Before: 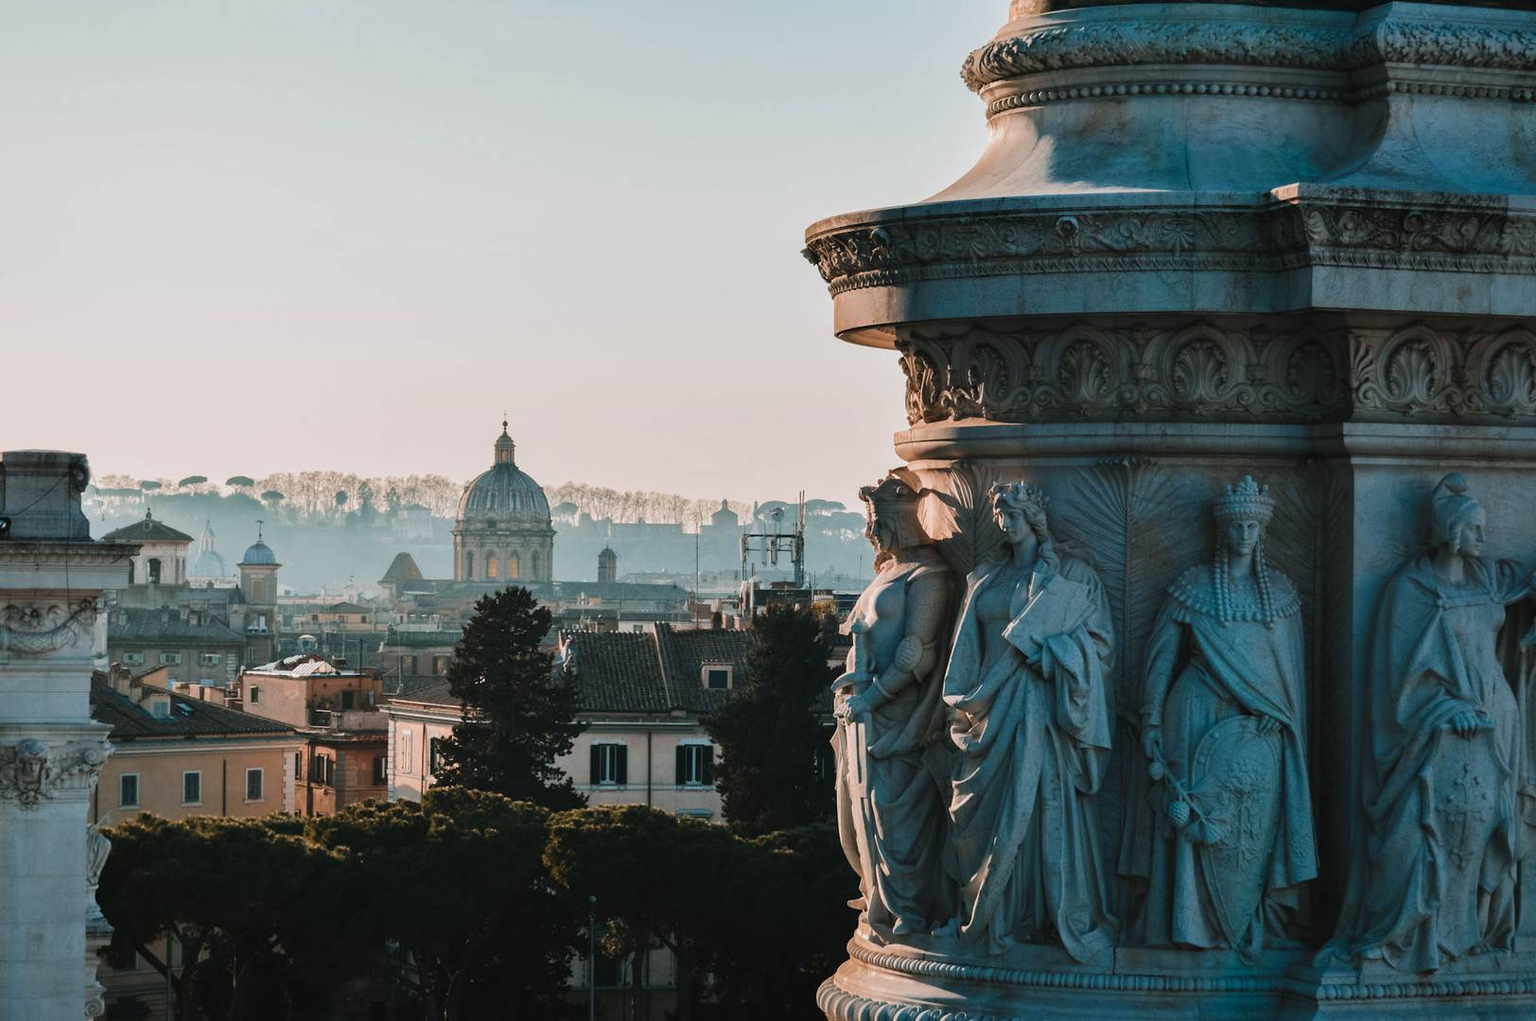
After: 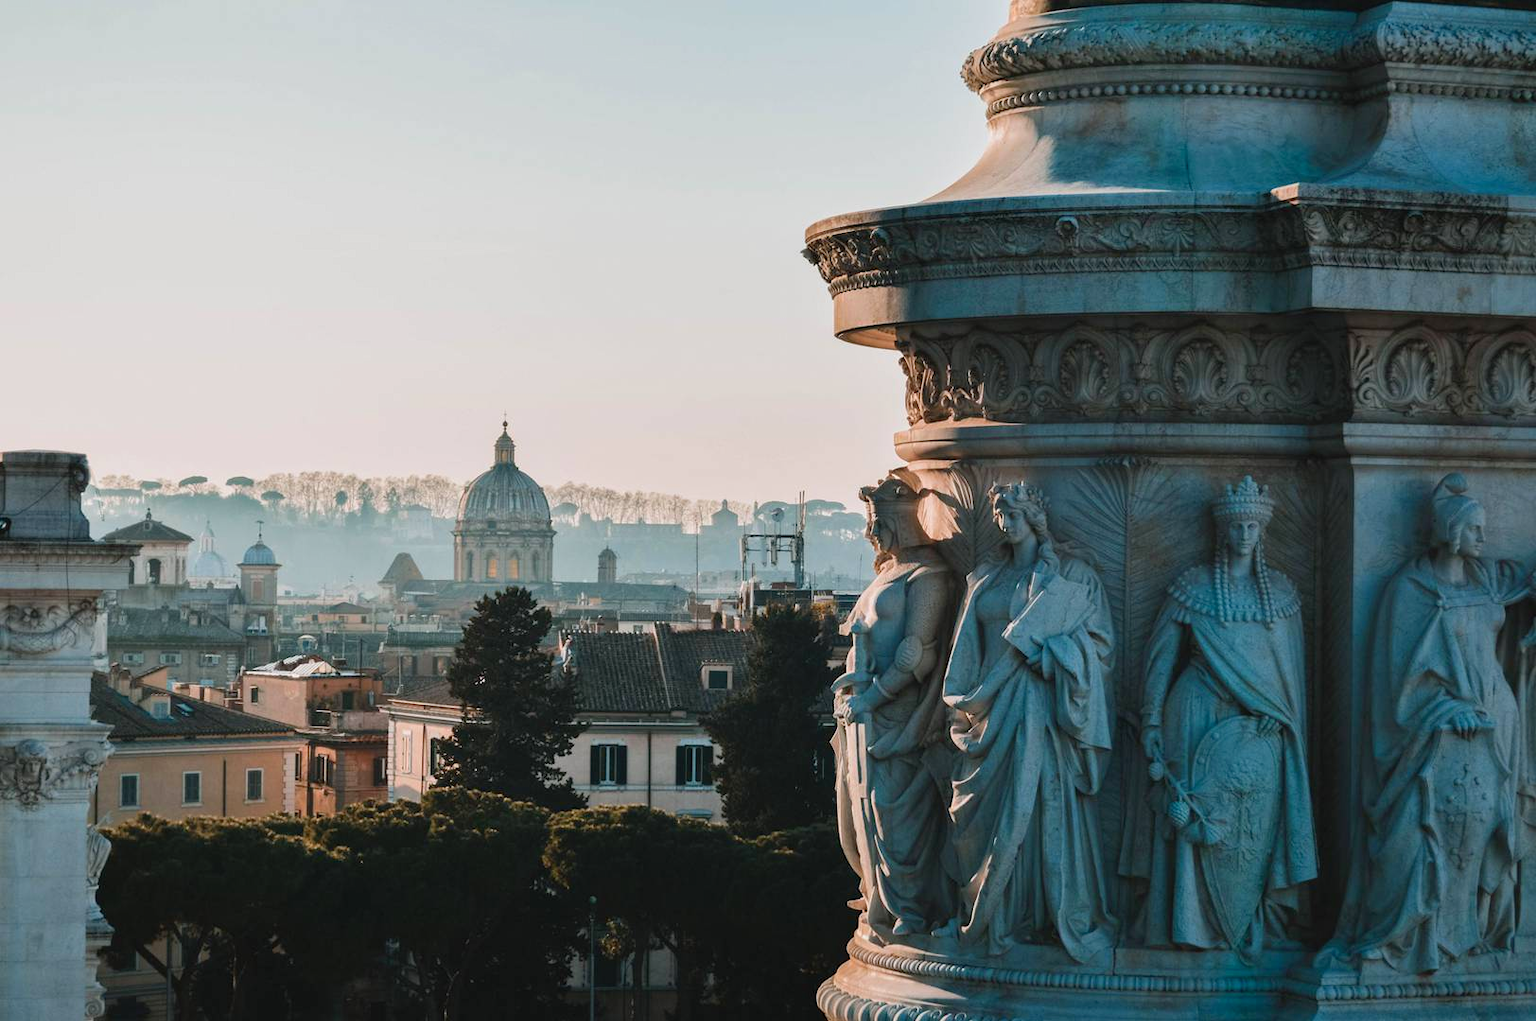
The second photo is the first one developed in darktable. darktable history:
levels: levels [0, 0.478, 1]
